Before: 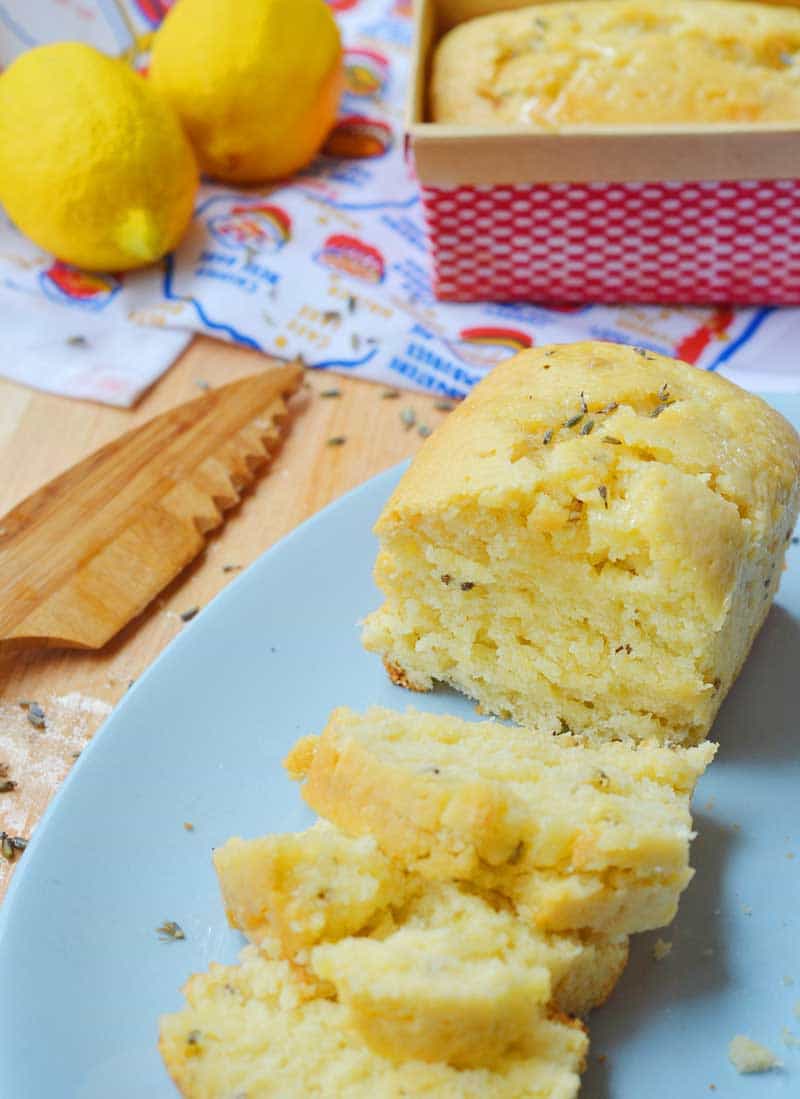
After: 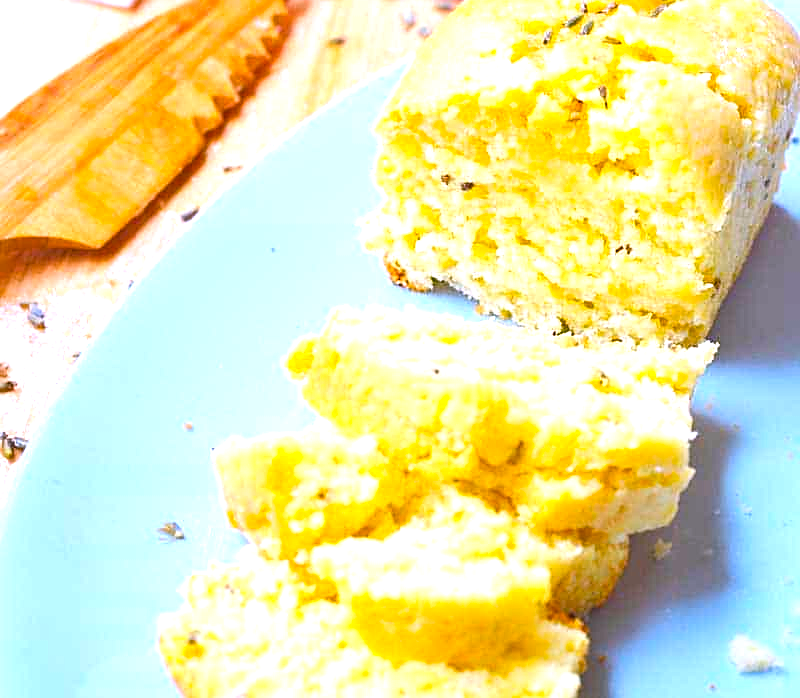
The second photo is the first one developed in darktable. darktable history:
crop and rotate: top 36.435%
white balance: red 1.042, blue 1.17
sharpen: on, module defaults
color balance rgb: perceptual saturation grading › global saturation 30%, global vibrance 10%
exposure: black level correction 0, exposure 1 EV, compensate exposure bias true, compensate highlight preservation false
